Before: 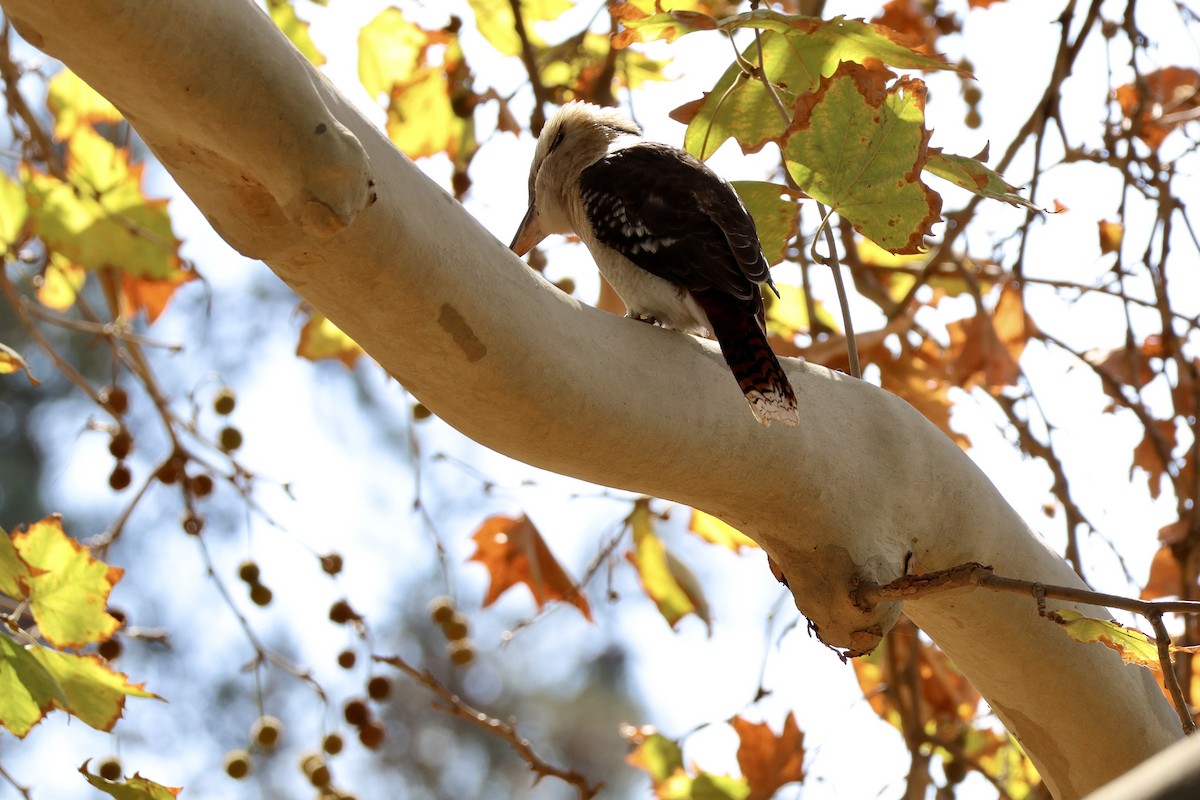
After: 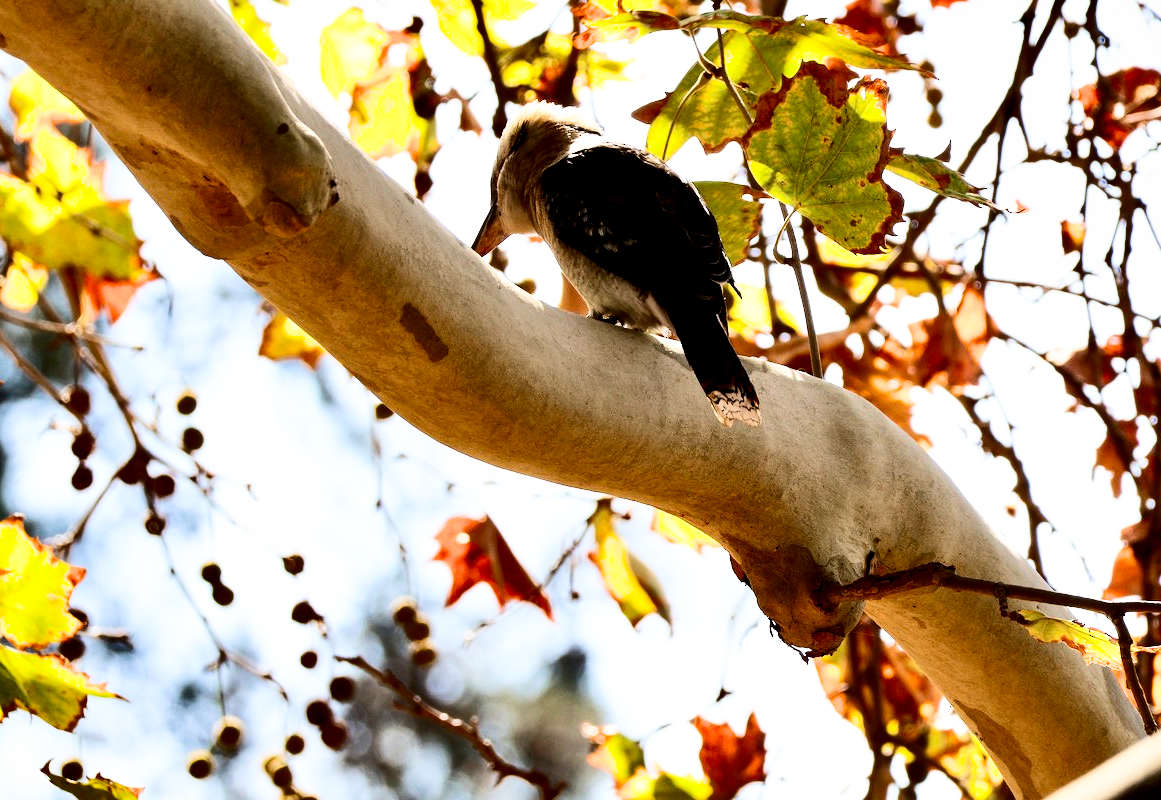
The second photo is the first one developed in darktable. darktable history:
contrast brightness saturation: contrast 0.32, brightness -0.08, saturation 0.17
shadows and highlights: soften with gaussian
local contrast: highlights 100%, shadows 100%, detail 120%, midtone range 0.2
filmic rgb: black relative exposure -5 EV, white relative exposure 3.5 EV, hardness 3.19, contrast 1.4, highlights saturation mix -50%
crop and rotate: left 3.238%
exposure: black level correction 0, exposure 0.5 EV, compensate exposure bias true, compensate highlight preservation false
